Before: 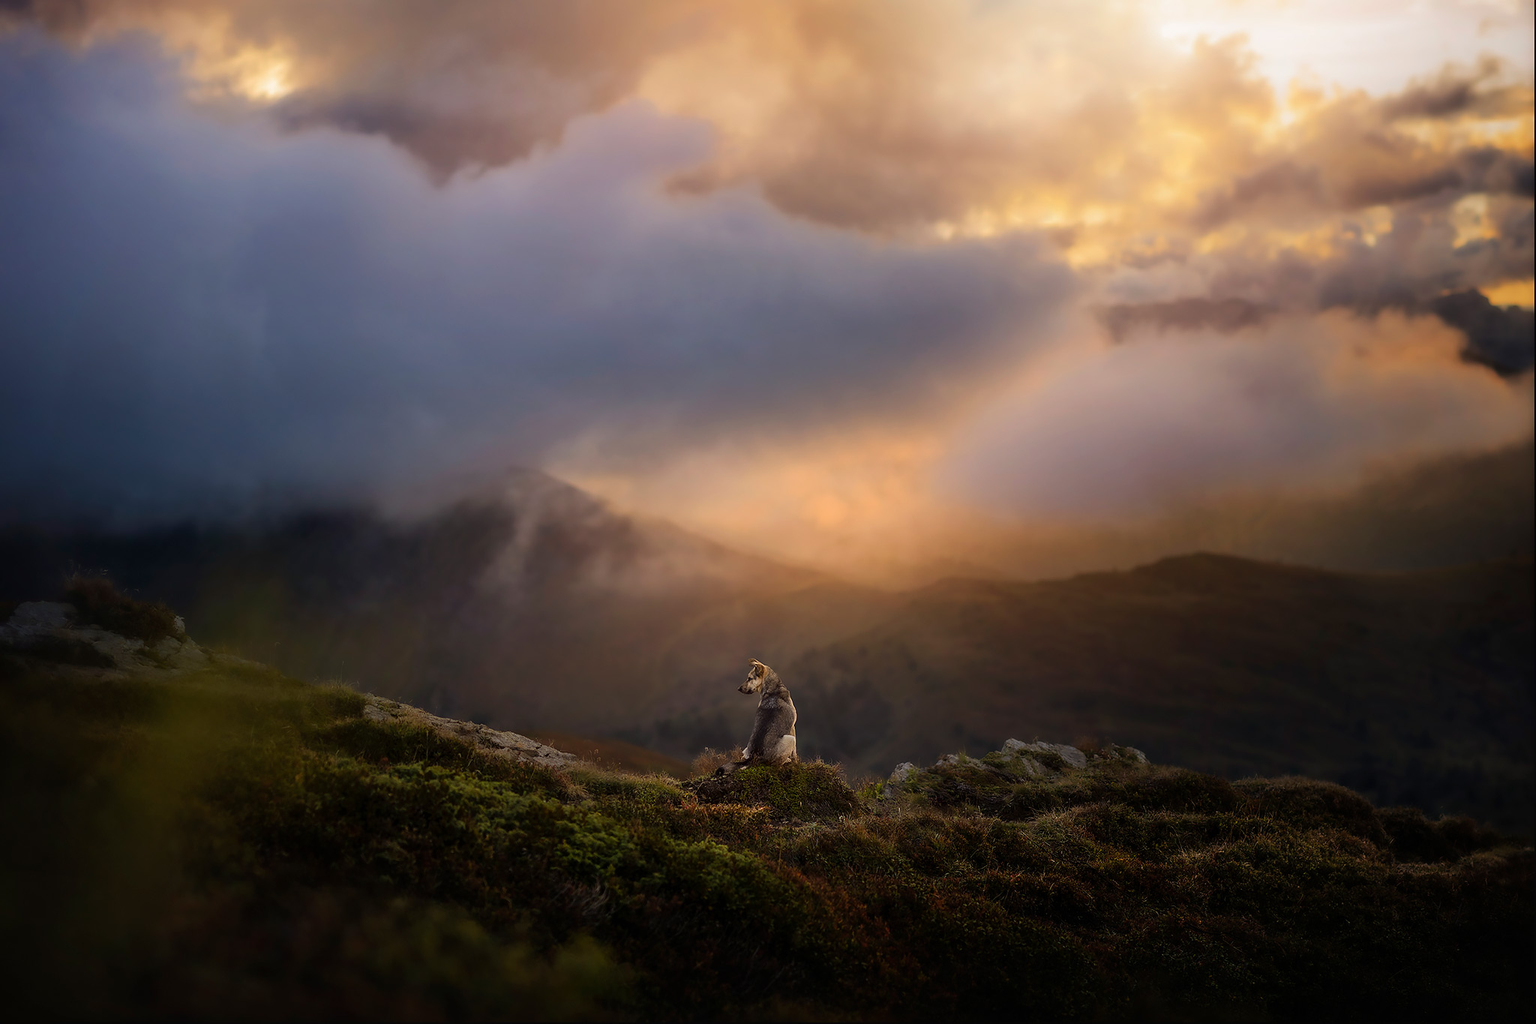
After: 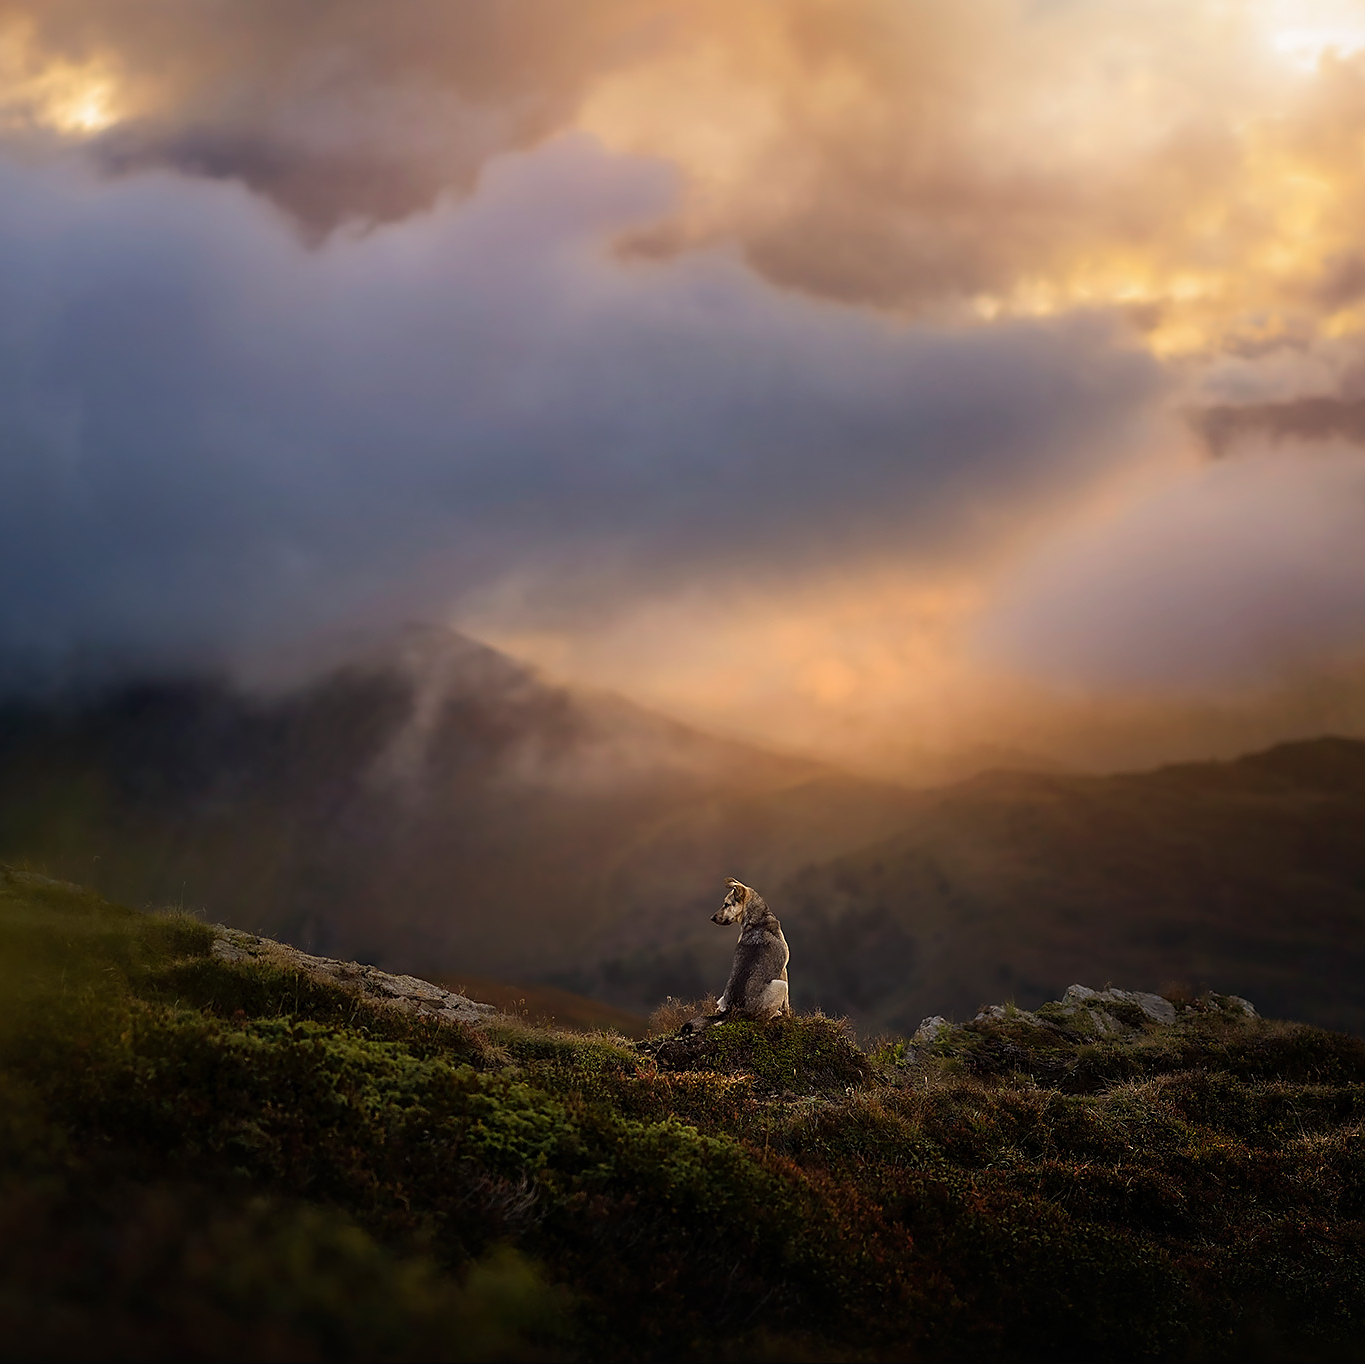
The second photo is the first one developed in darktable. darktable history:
crop and rotate: left 13.342%, right 19.991%
sharpen: on, module defaults
